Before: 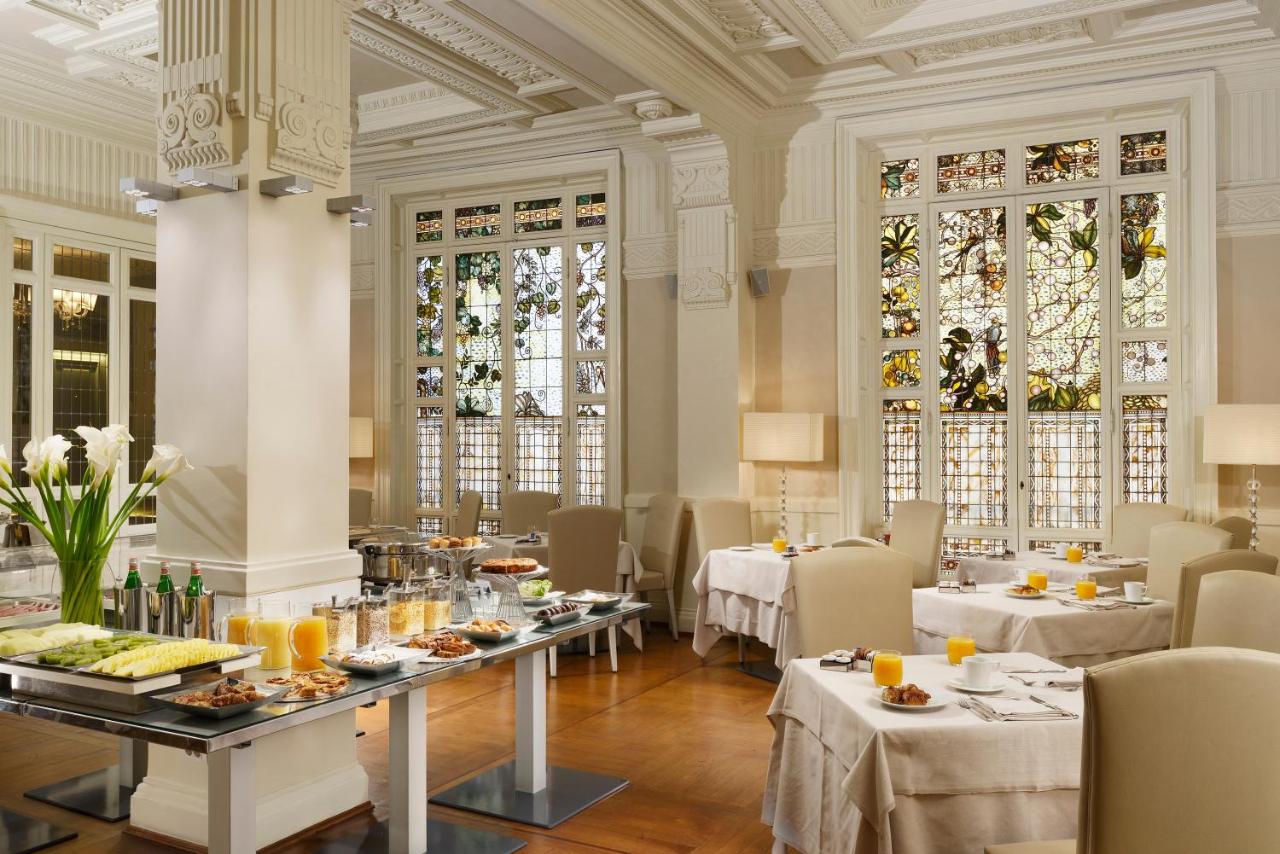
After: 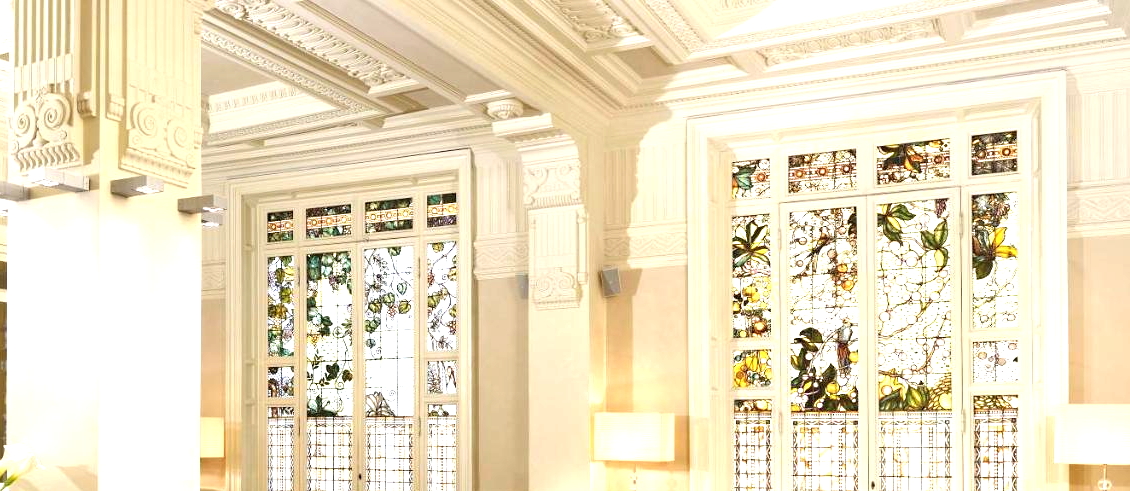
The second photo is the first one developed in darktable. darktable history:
exposure: black level correction 0, exposure 1.296 EV, compensate highlight preservation false
sharpen: radius 5.365, amount 0.317, threshold 26.634
crop and rotate: left 11.682%, bottom 42.455%
color balance rgb: perceptual saturation grading › global saturation 0.124%
